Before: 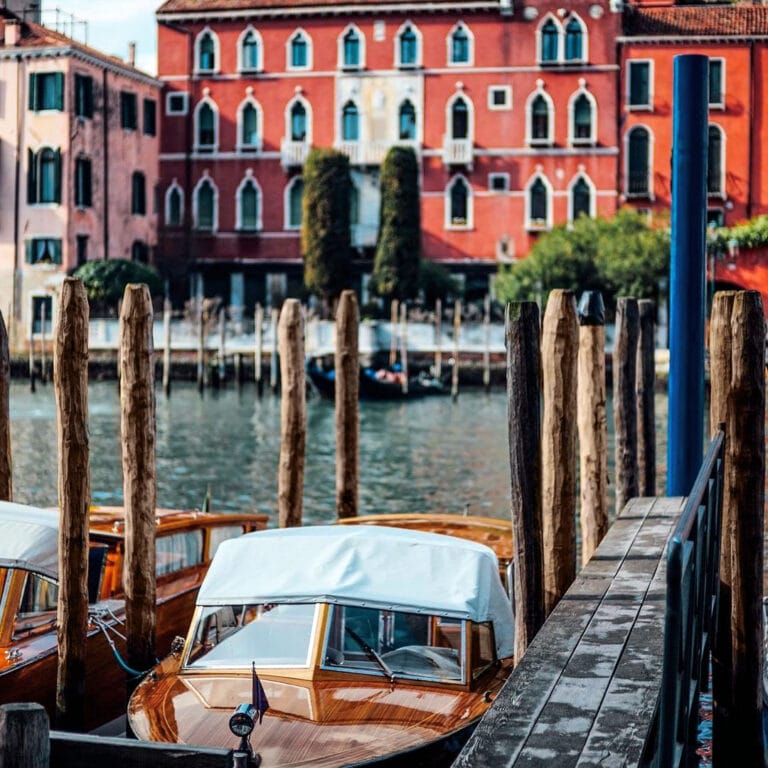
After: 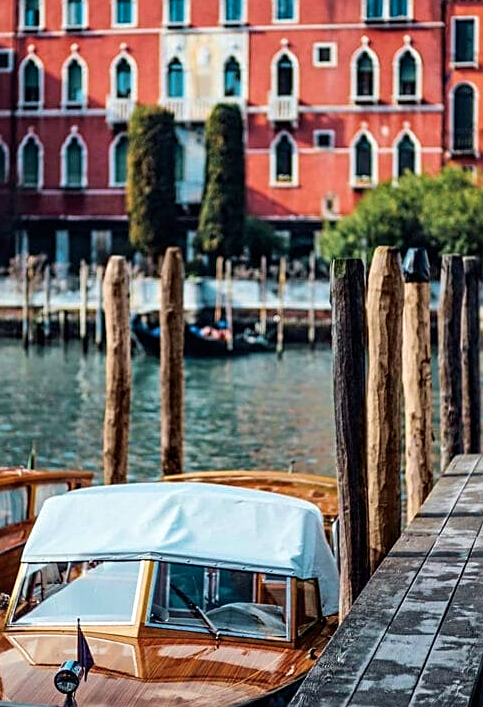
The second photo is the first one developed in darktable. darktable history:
crop and rotate: left 22.877%, top 5.628%, right 14.121%, bottom 2.283%
sharpen: on, module defaults
velvia: on, module defaults
